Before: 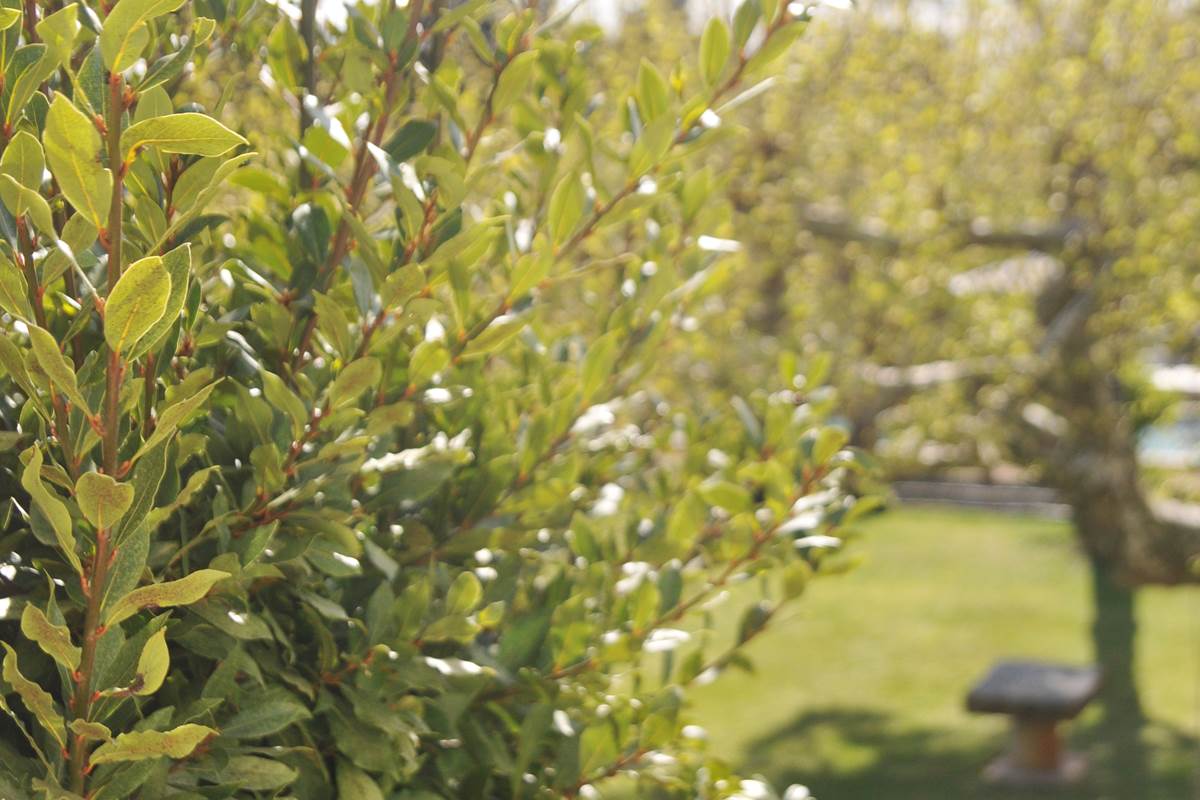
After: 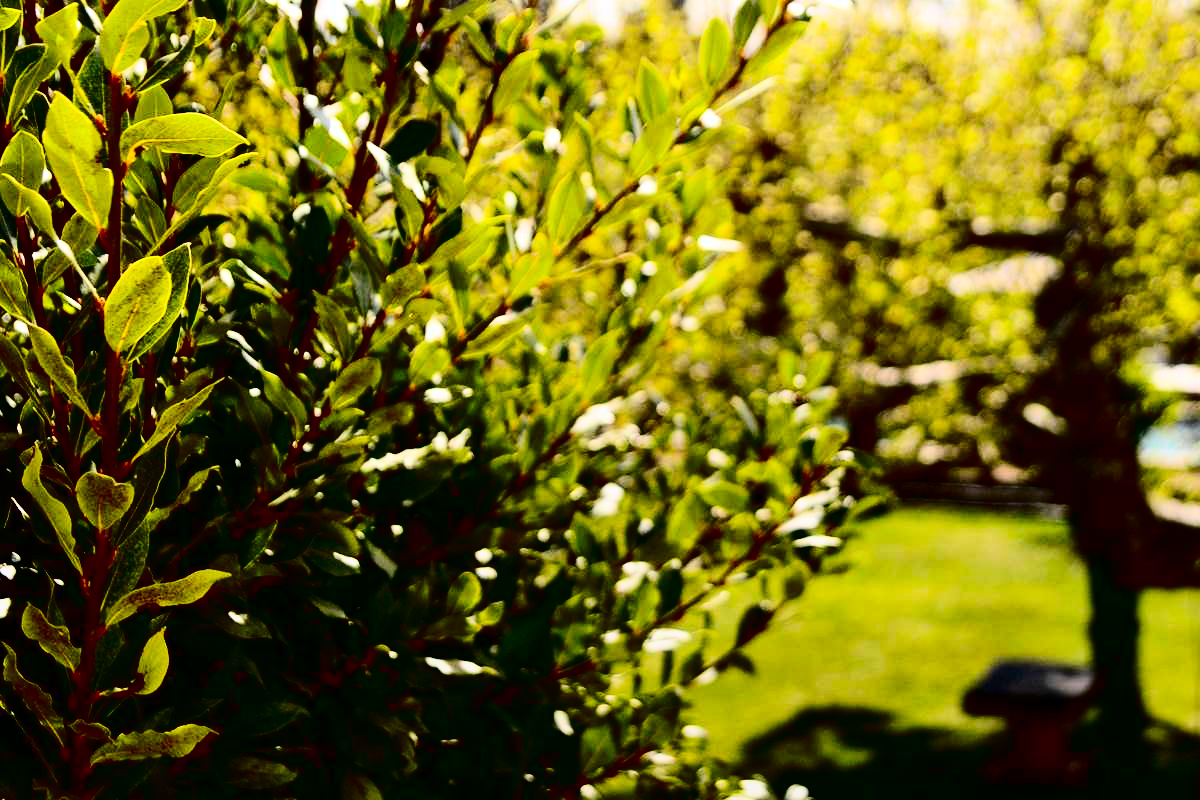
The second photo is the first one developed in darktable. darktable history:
graduated density: rotation -180°, offset 27.42
contrast brightness saturation: contrast 0.77, brightness -1, saturation 1
